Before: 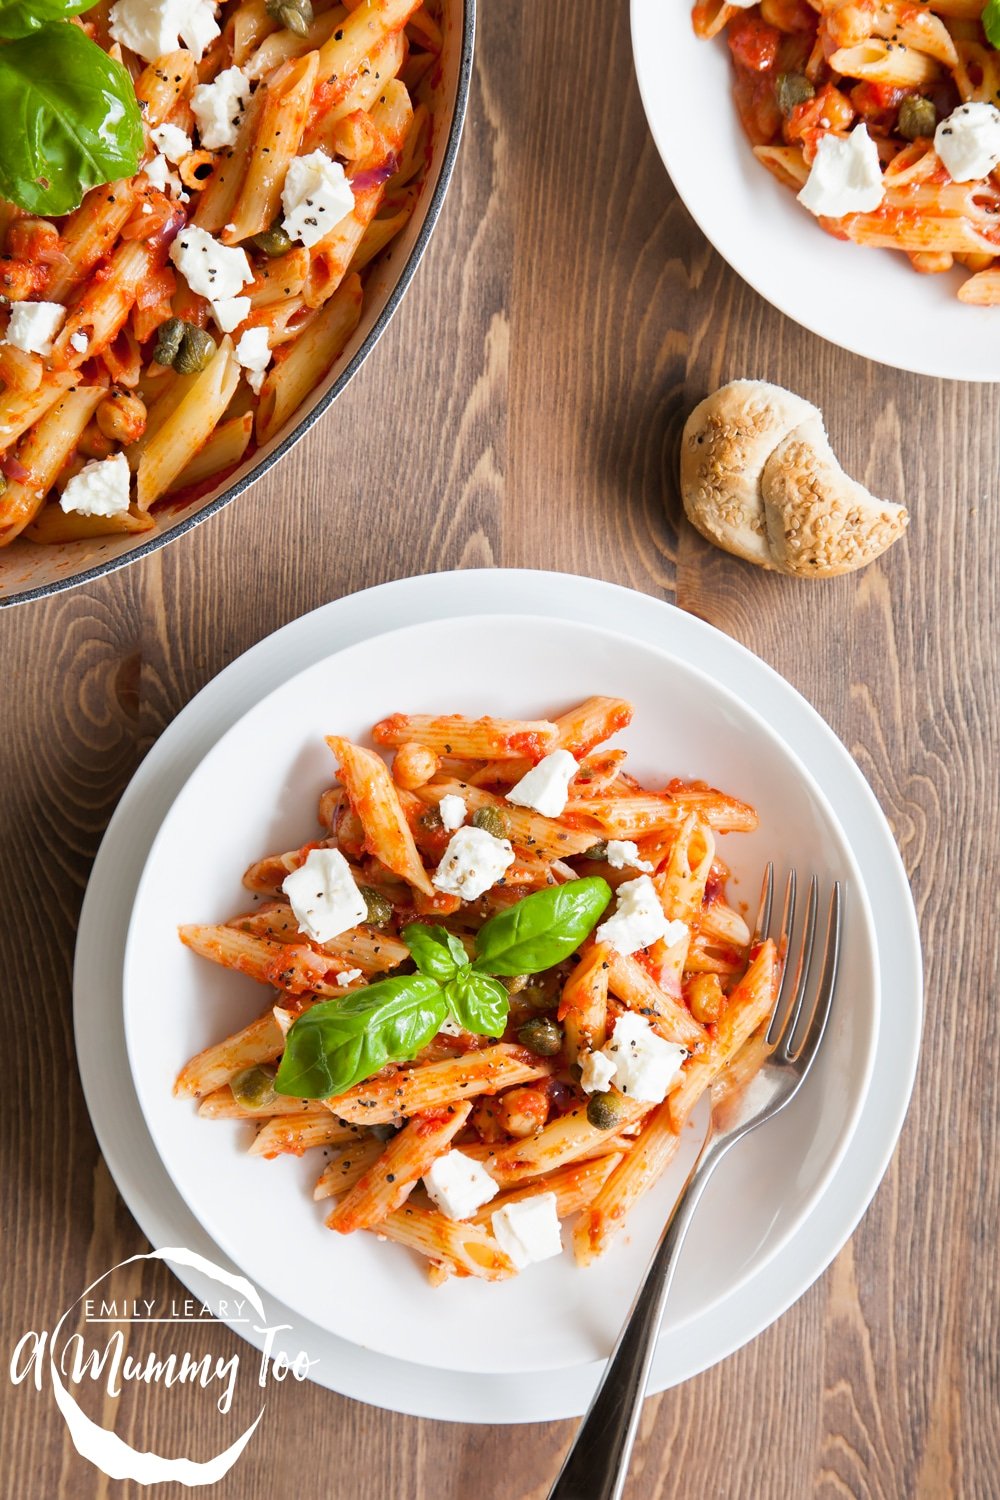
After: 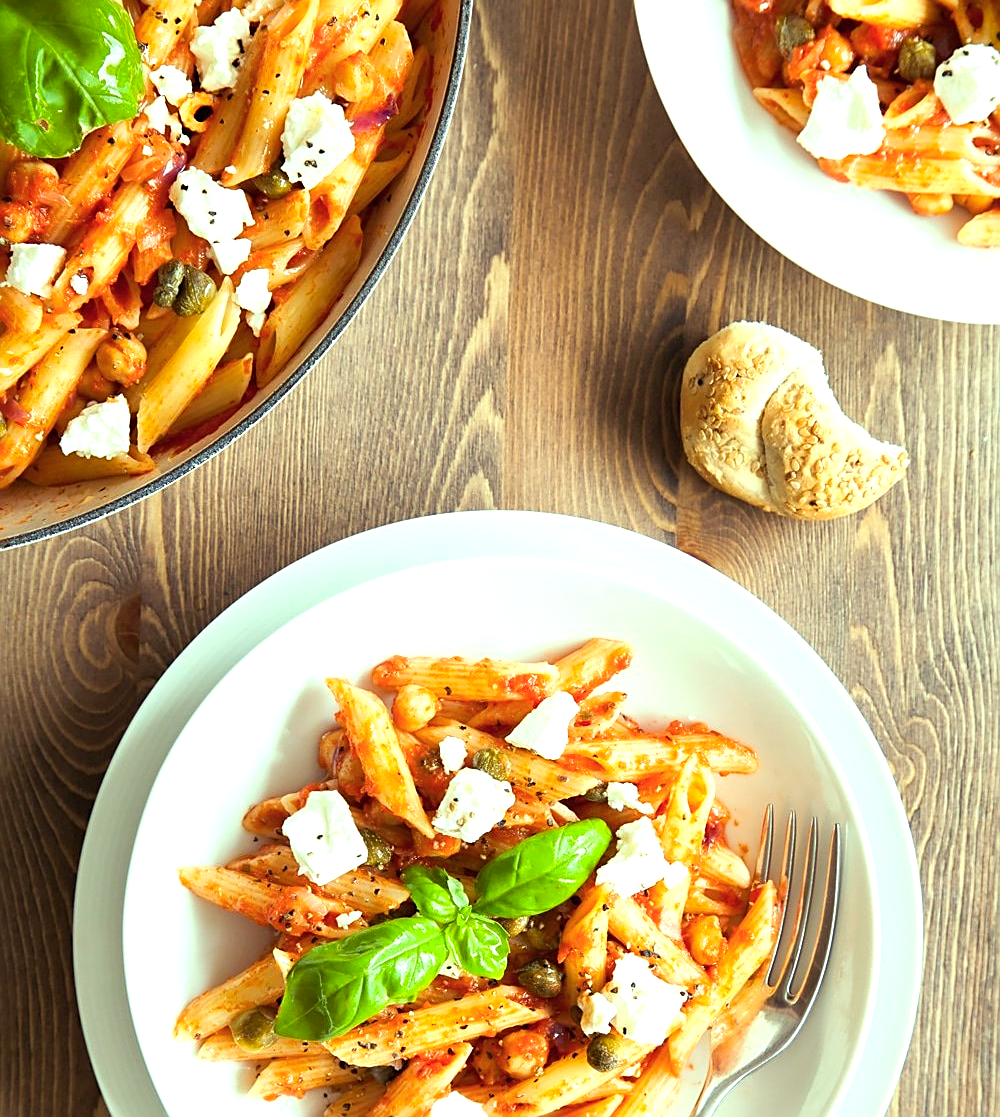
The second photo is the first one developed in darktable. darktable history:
color balance rgb: highlights gain › luminance 15.151%, highlights gain › chroma 7.017%, highlights gain › hue 124.81°, perceptual saturation grading › global saturation -3.903%, global vibrance 24.986%
exposure: exposure 0.405 EV, compensate highlight preservation false
crop: top 3.922%, bottom 21.567%
sharpen: on, module defaults
